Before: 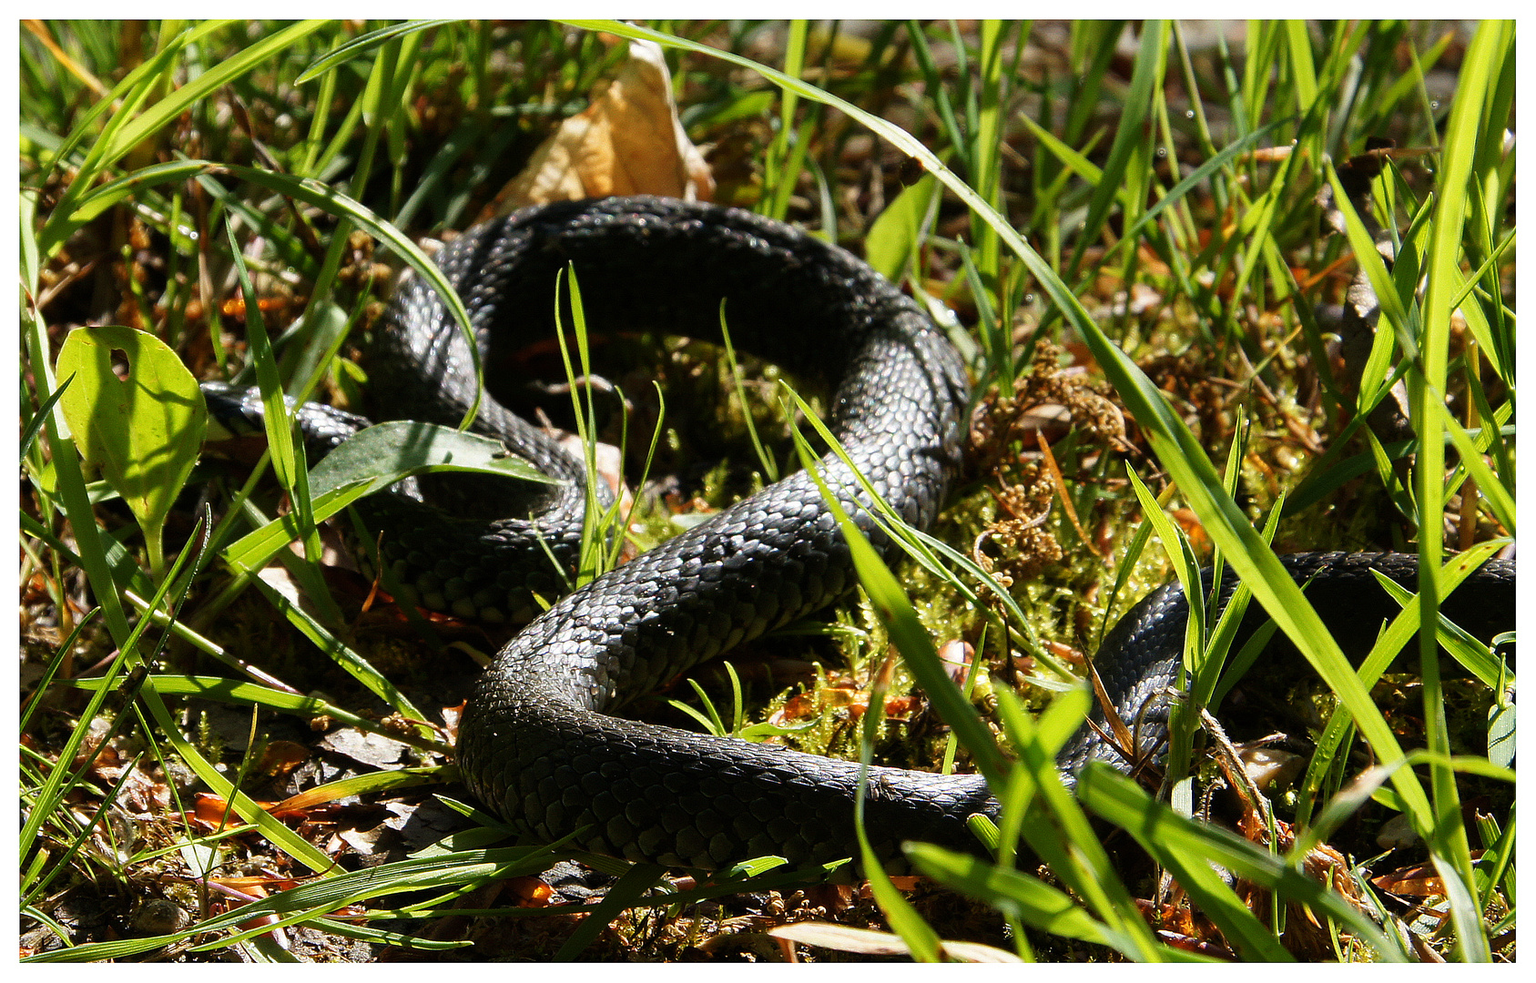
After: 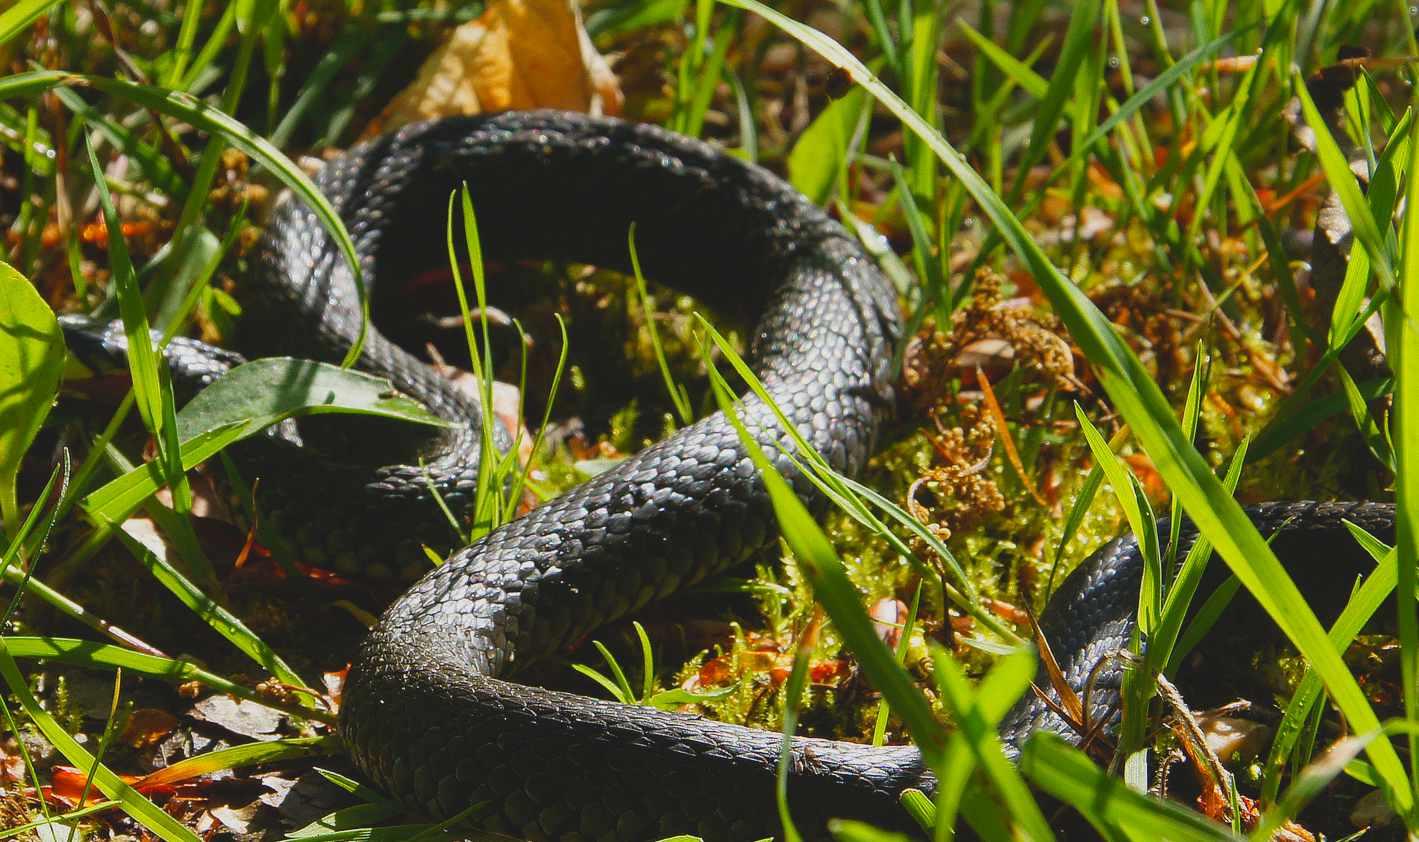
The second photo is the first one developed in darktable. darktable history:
crop and rotate: left 9.655%, top 9.732%, right 6.201%, bottom 12.293%
contrast brightness saturation: contrast -0.202, saturation 0.187
tone equalizer: on, module defaults
